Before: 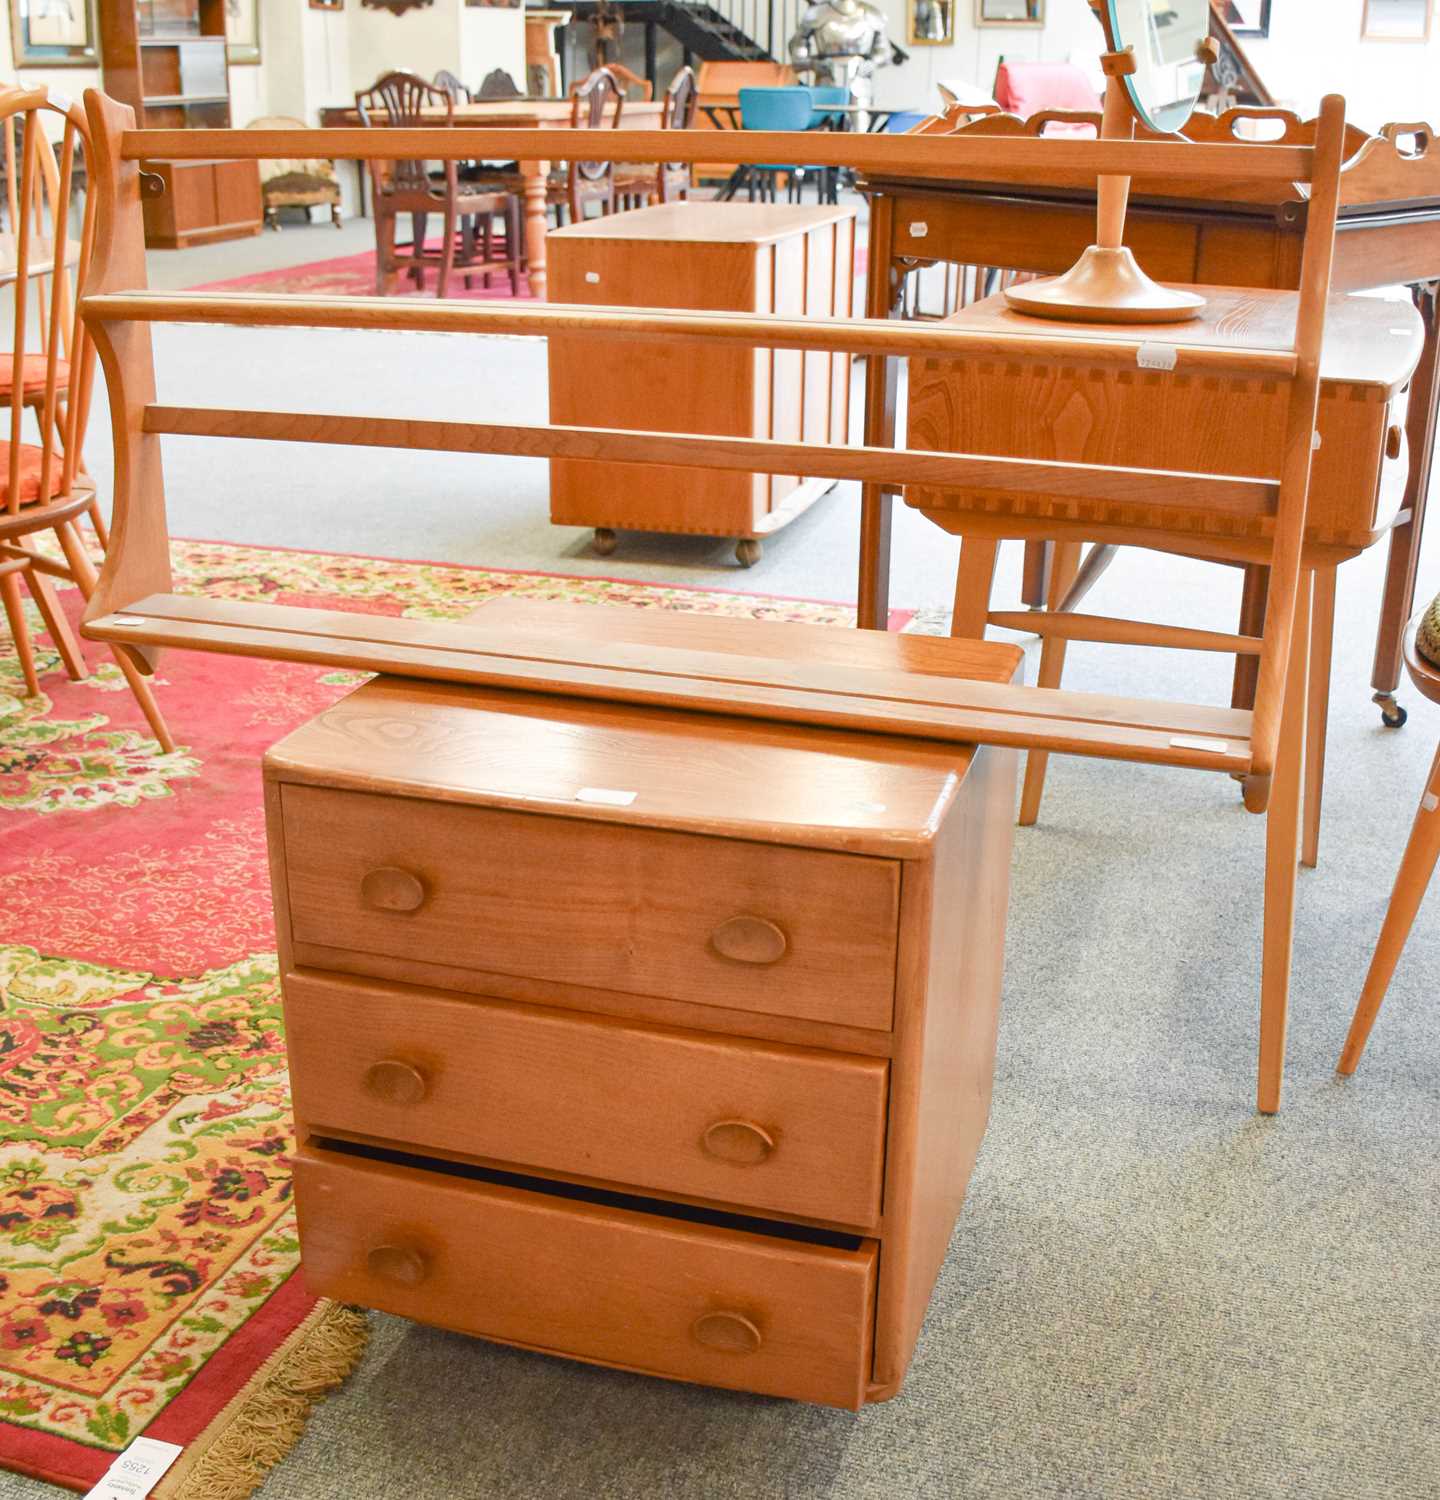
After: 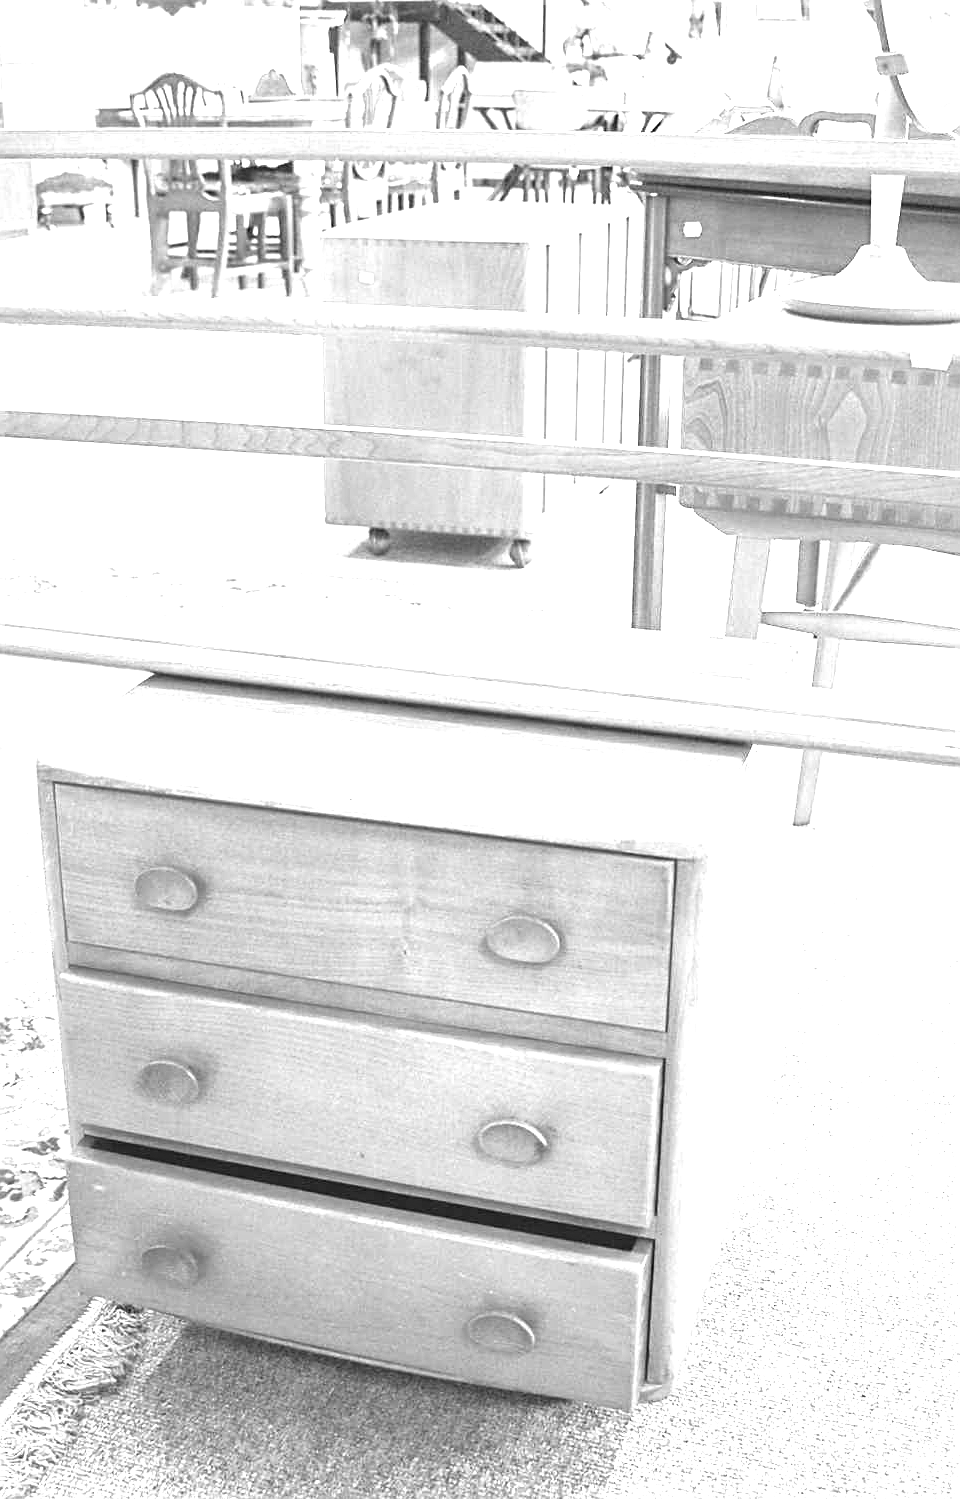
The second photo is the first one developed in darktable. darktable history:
sharpen: on, module defaults
crop and rotate: left 15.754%, right 17.579%
exposure: black level correction 0, exposure 2.088 EV, compensate exposure bias true, compensate highlight preservation false
monochrome: on, module defaults
